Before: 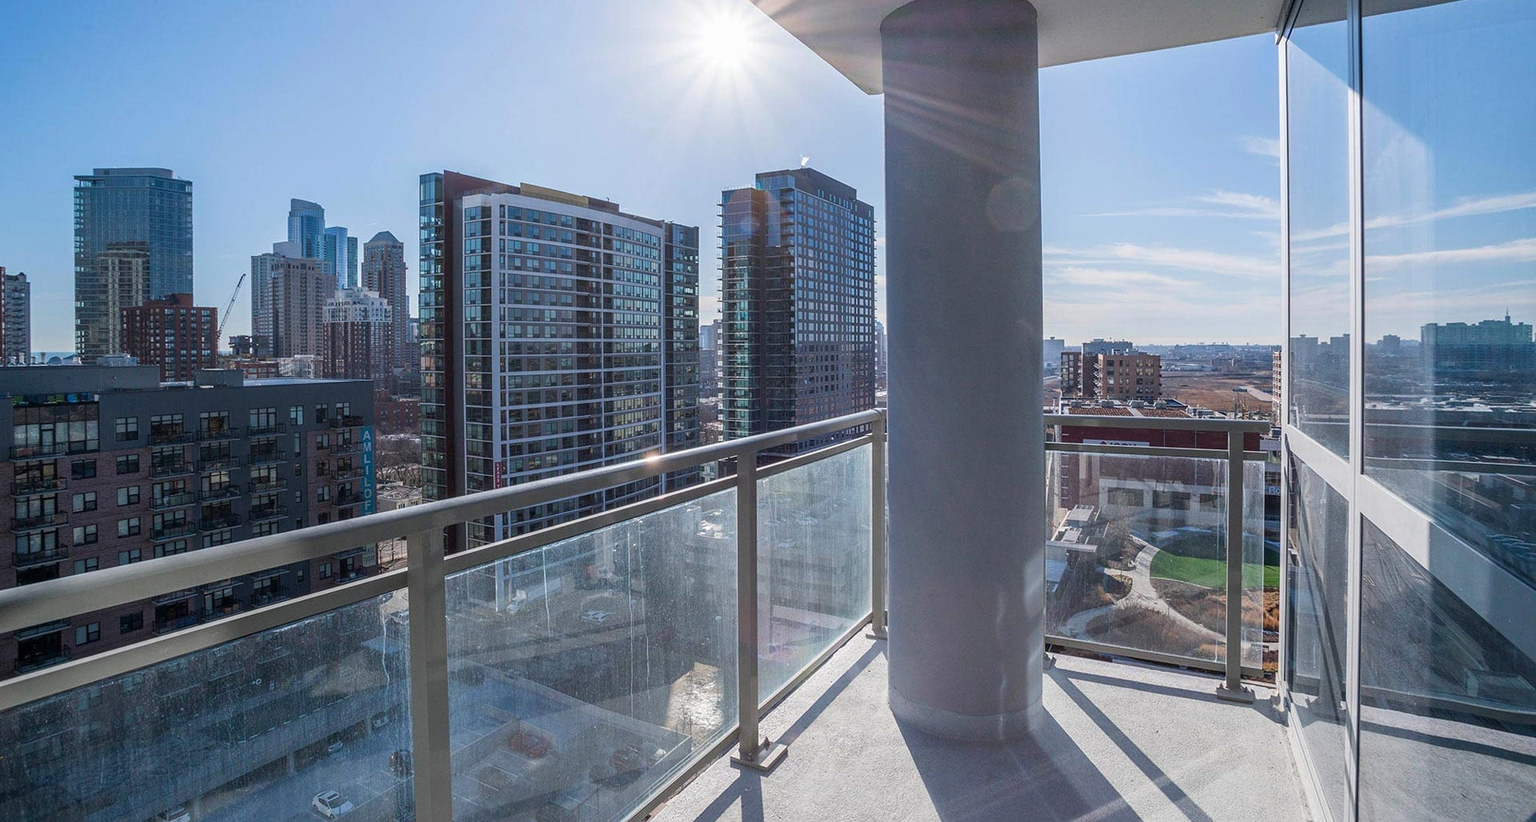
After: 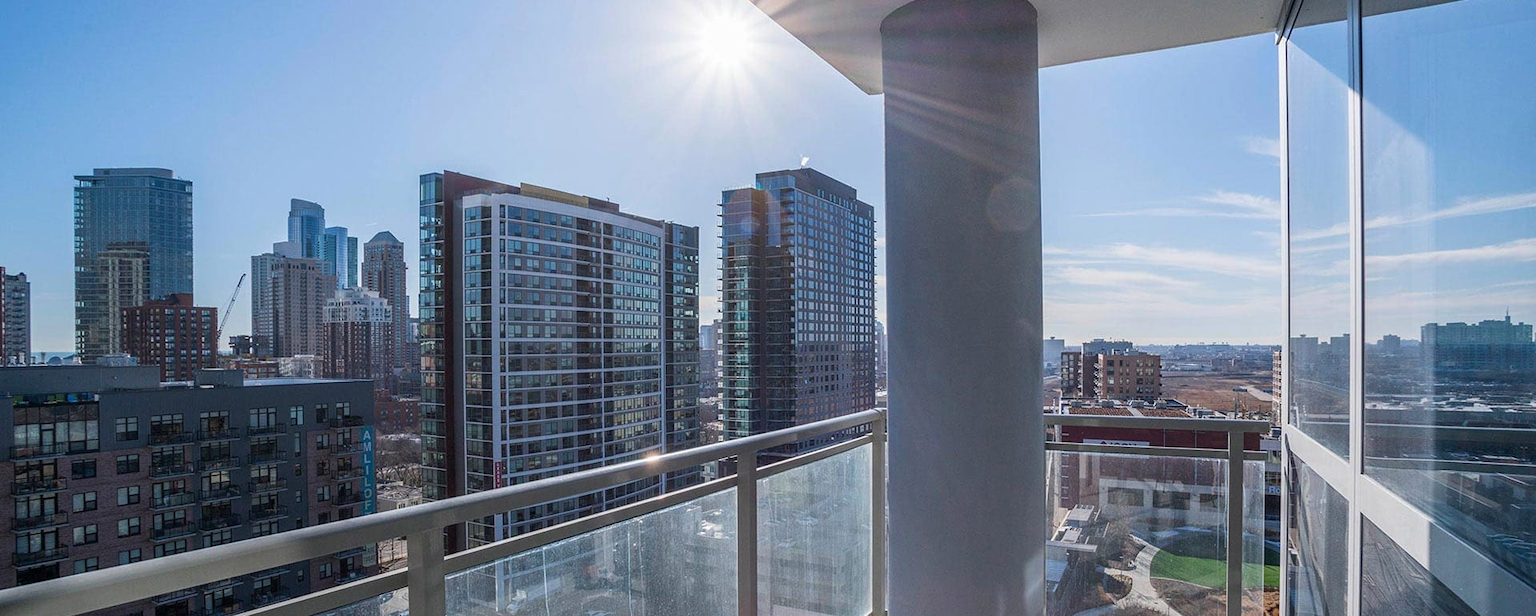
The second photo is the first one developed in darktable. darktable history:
crop: bottom 24.981%
